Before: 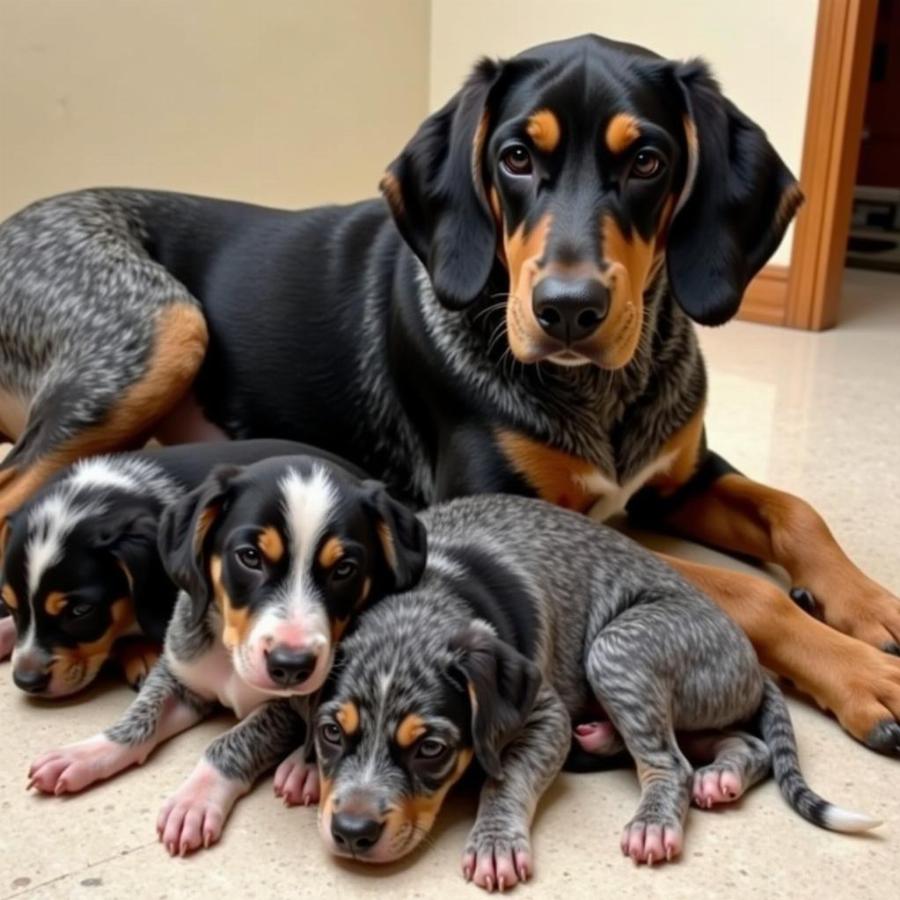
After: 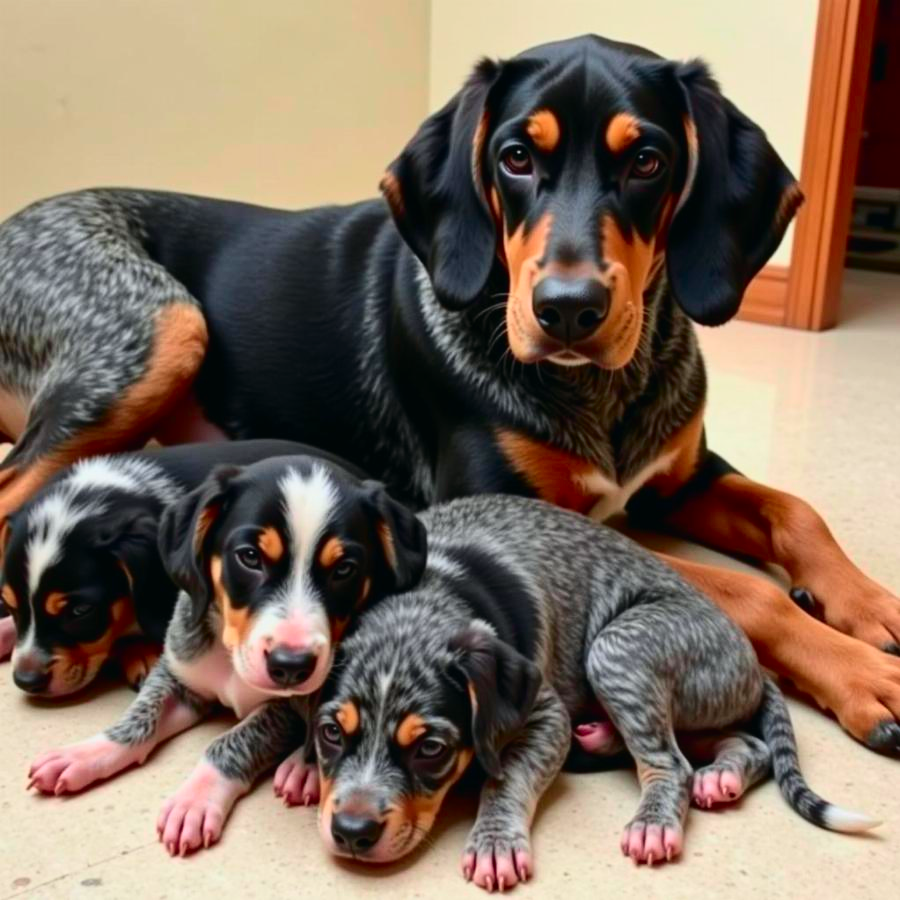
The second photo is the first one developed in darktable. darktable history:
tone curve: curves: ch0 [(0, 0.011) (0.139, 0.106) (0.295, 0.271) (0.499, 0.523) (0.739, 0.782) (0.857, 0.879) (1, 0.967)]; ch1 [(0, 0) (0.291, 0.229) (0.394, 0.365) (0.469, 0.456) (0.507, 0.504) (0.527, 0.546) (0.571, 0.614) (0.725, 0.779) (1, 1)]; ch2 [(0, 0) (0.125, 0.089) (0.35, 0.317) (0.437, 0.42) (0.502, 0.499) (0.537, 0.551) (0.613, 0.636) (1, 1)], color space Lab, independent channels, preserve colors none
